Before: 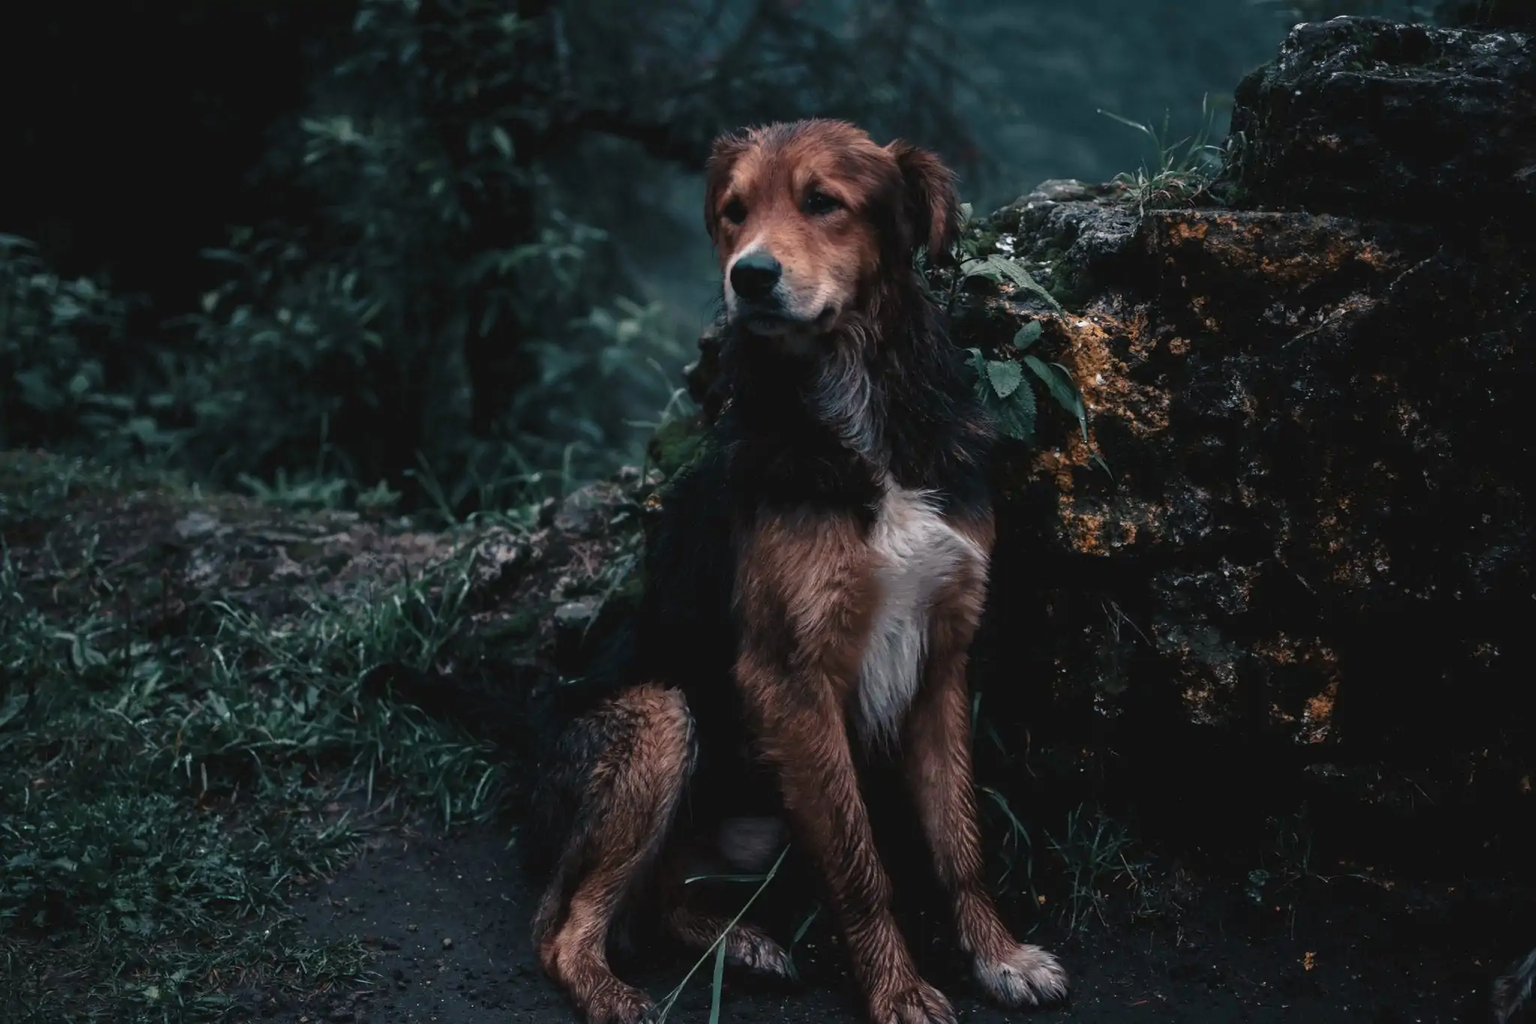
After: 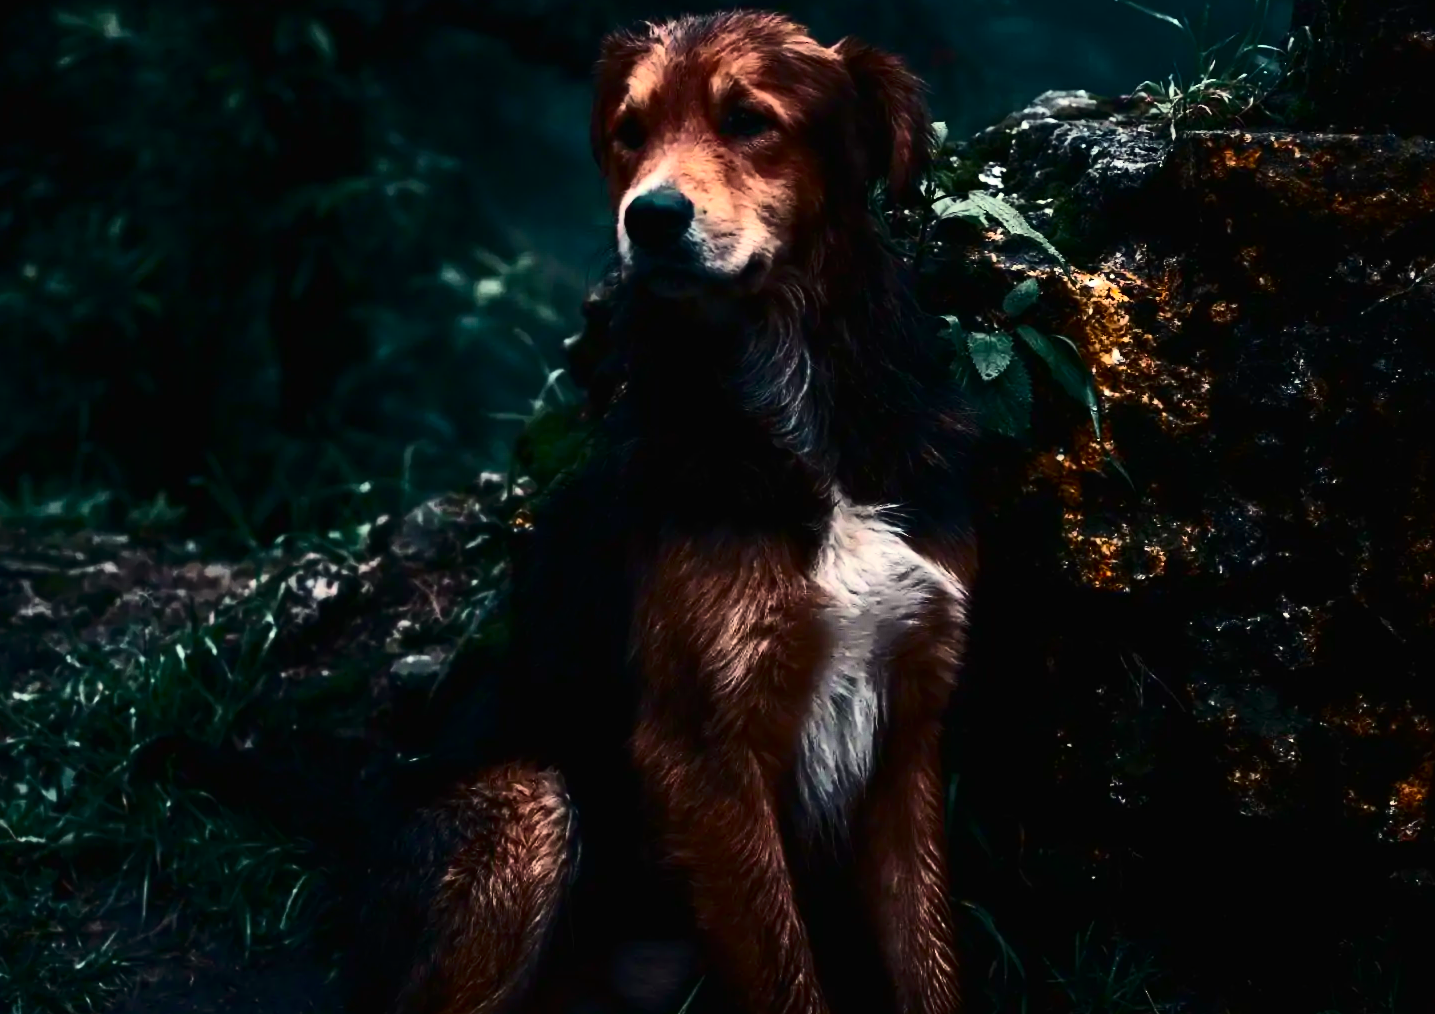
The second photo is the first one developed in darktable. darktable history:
contrast brightness saturation: contrast 0.413, brightness 0.043, saturation 0.262
crop and rotate: left 17.086%, top 10.946%, right 12.823%, bottom 14.701%
color balance rgb: highlights gain › luminance 5.55%, highlights gain › chroma 2.555%, highlights gain › hue 87.61°, perceptual saturation grading › global saturation 30.016%, perceptual brilliance grading › highlights 17.86%, perceptual brilliance grading › mid-tones 30.951%, perceptual brilliance grading › shadows -31.188%
